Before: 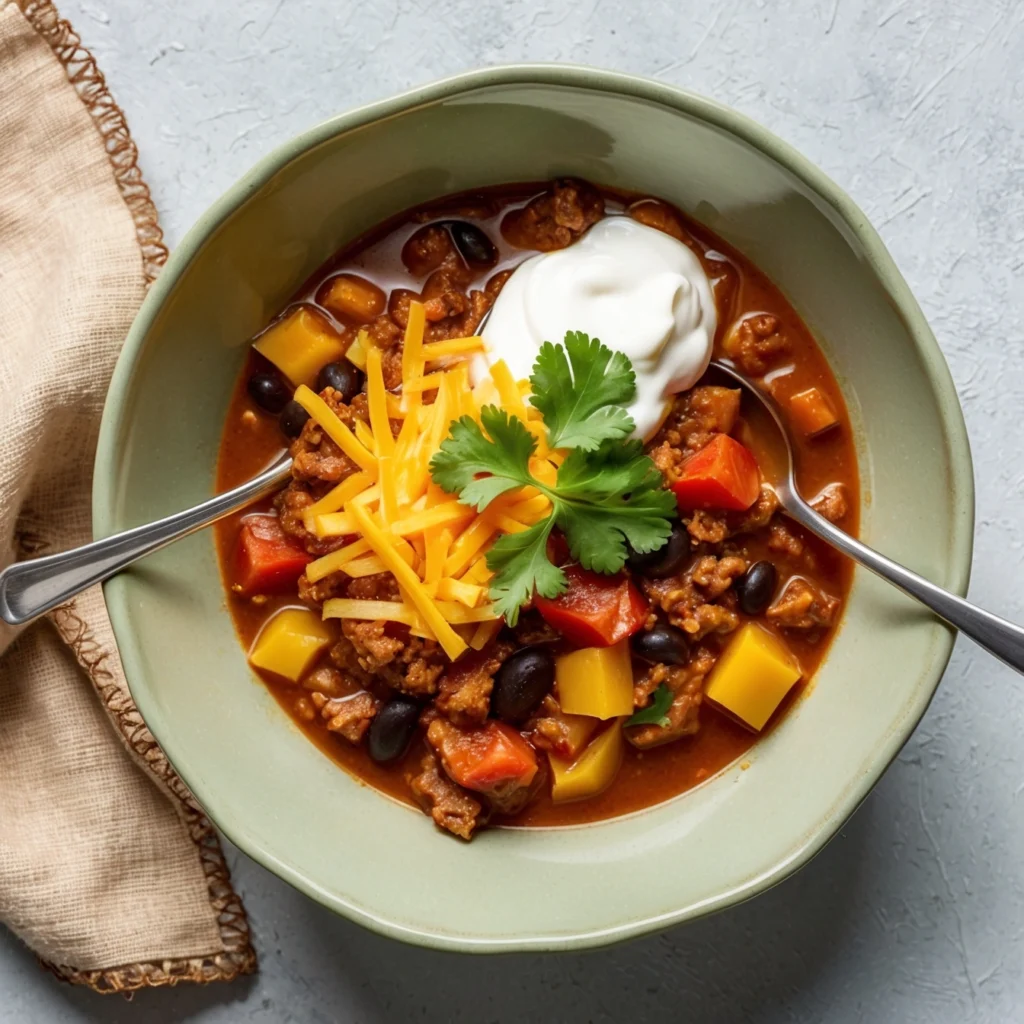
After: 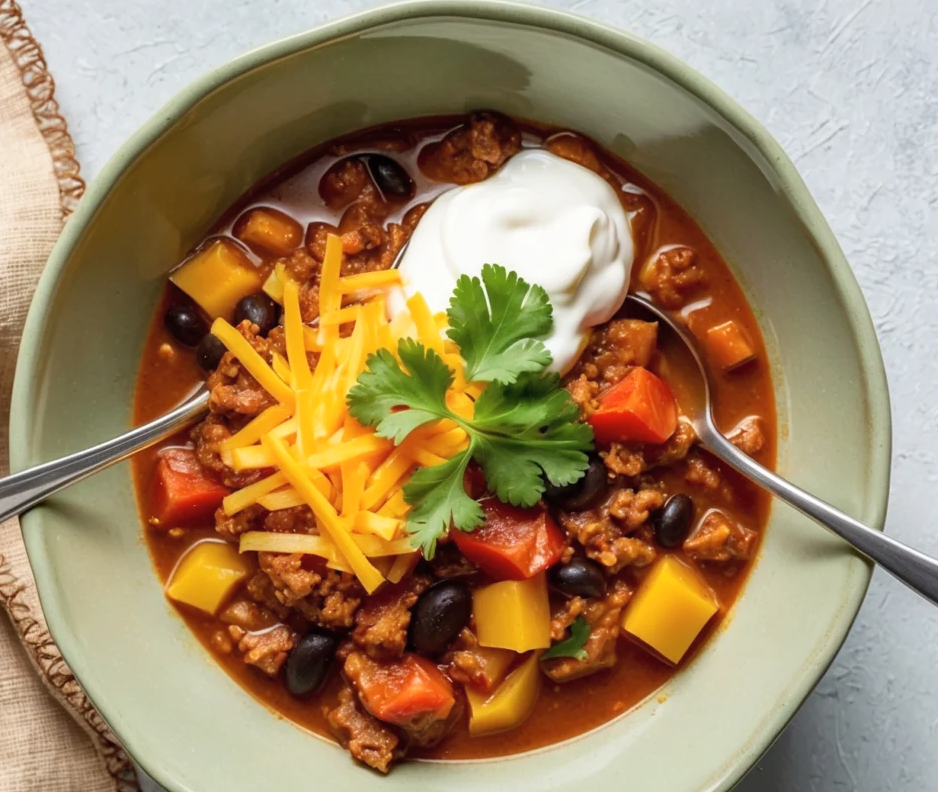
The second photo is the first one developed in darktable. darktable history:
crop: left 8.155%, top 6.611%, bottom 15.385%
contrast brightness saturation: contrast 0.05, brightness 0.06, saturation 0.01
